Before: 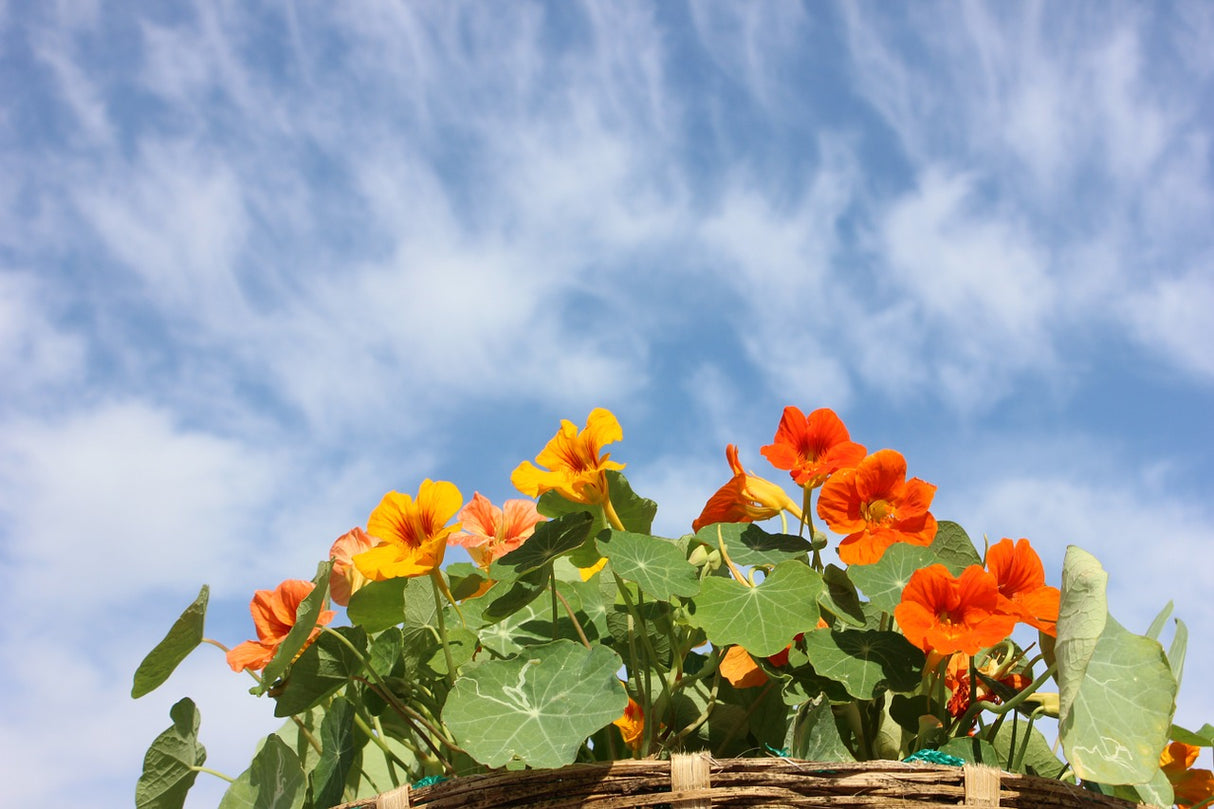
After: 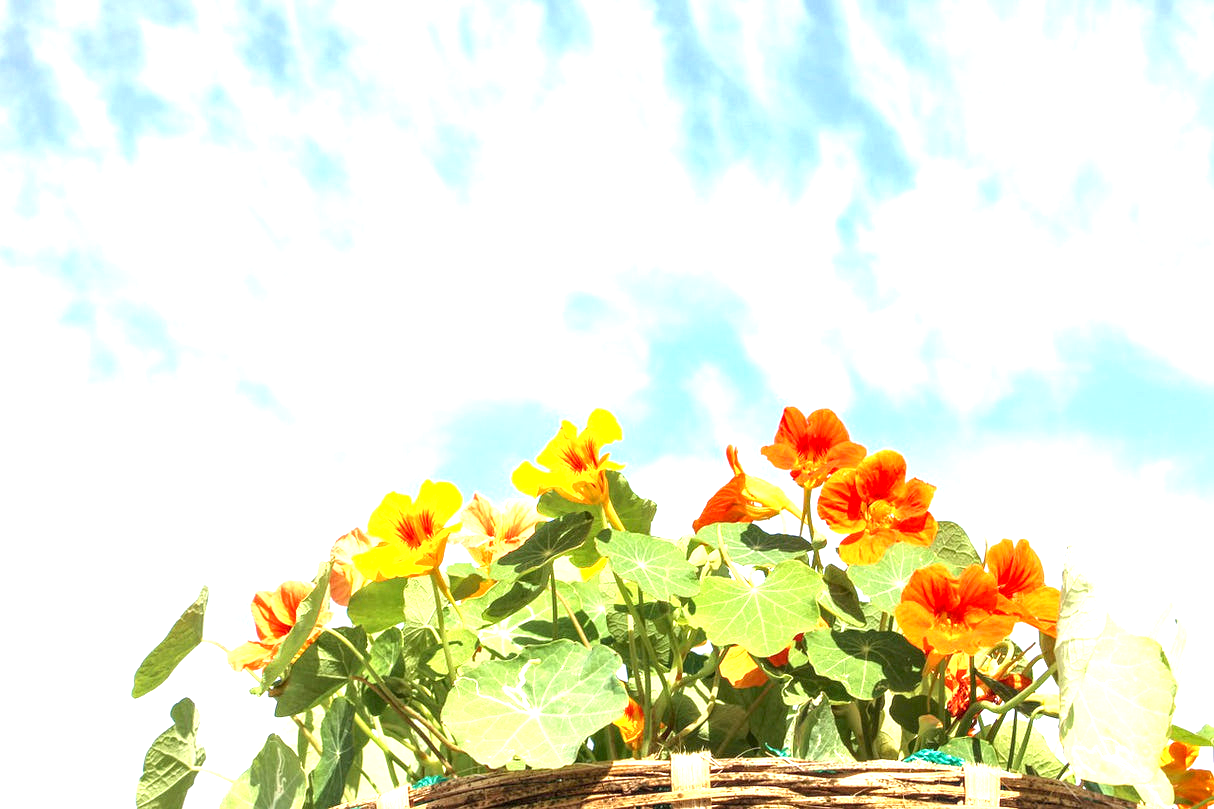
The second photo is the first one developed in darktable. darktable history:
exposure: black level correction 0.001, exposure 1.719 EV, compensate exposure bias true, compensate highlight preservation false
local contrast: detail 130%
